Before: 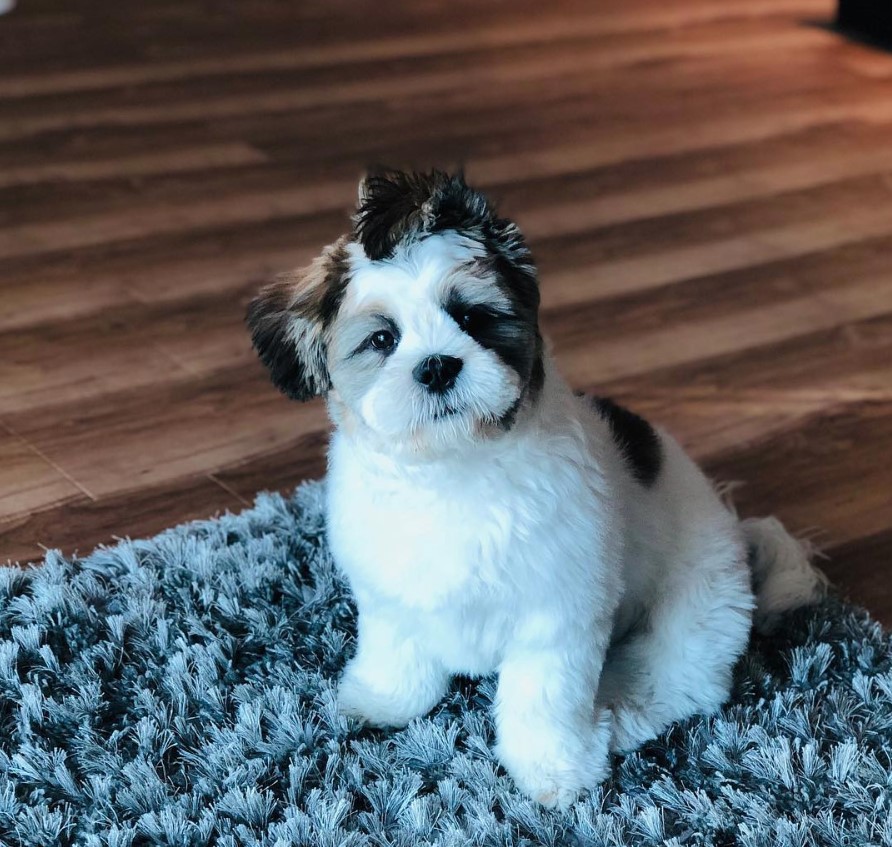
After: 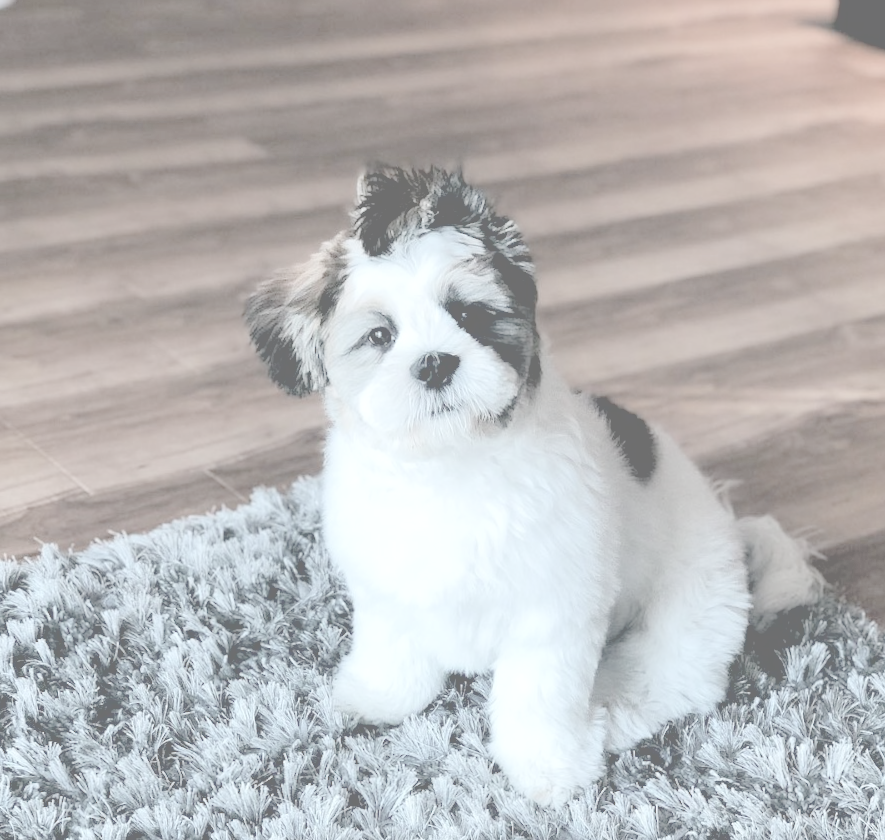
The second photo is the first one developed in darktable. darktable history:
exposure: black level correction 0.008, exposure 0.974 EV, compensate exposure bias true, compensate highlight preservation false
contrast brightness saturation: contrast -0.301, brightness 0.733, saturation -0.775
crop and rotate: angle -0.399°
